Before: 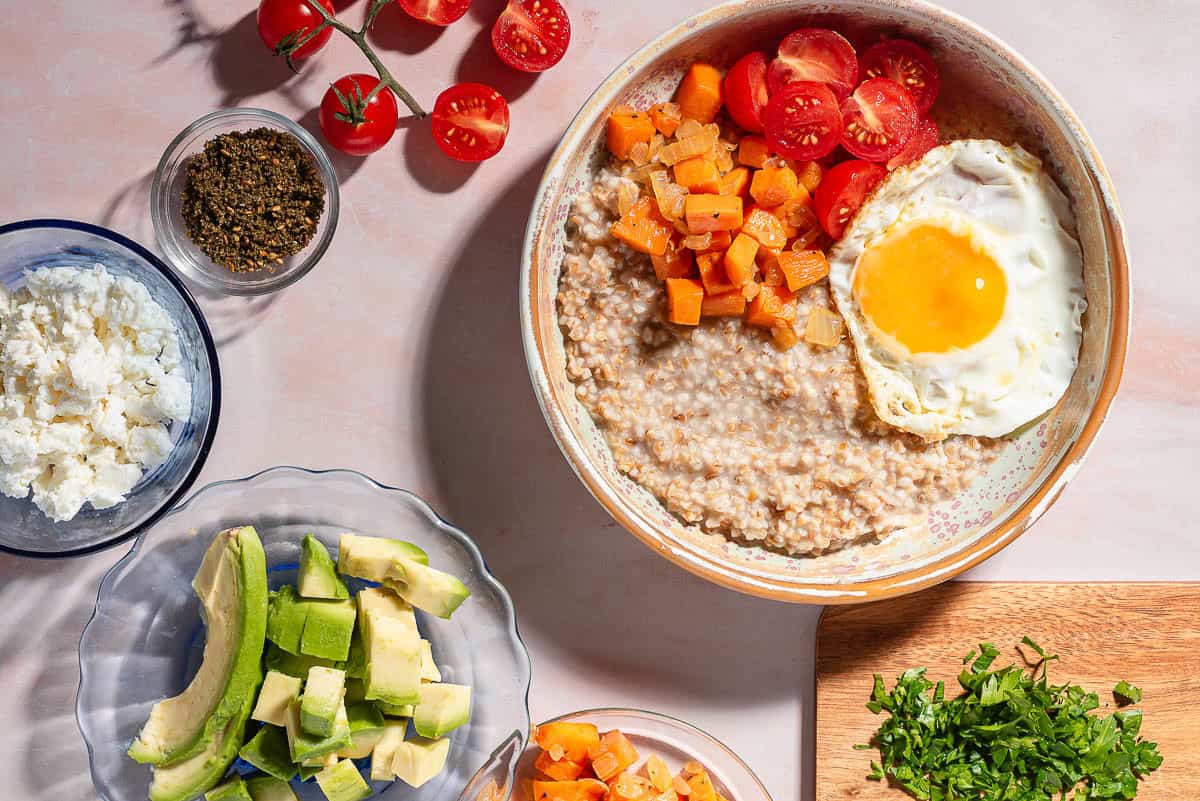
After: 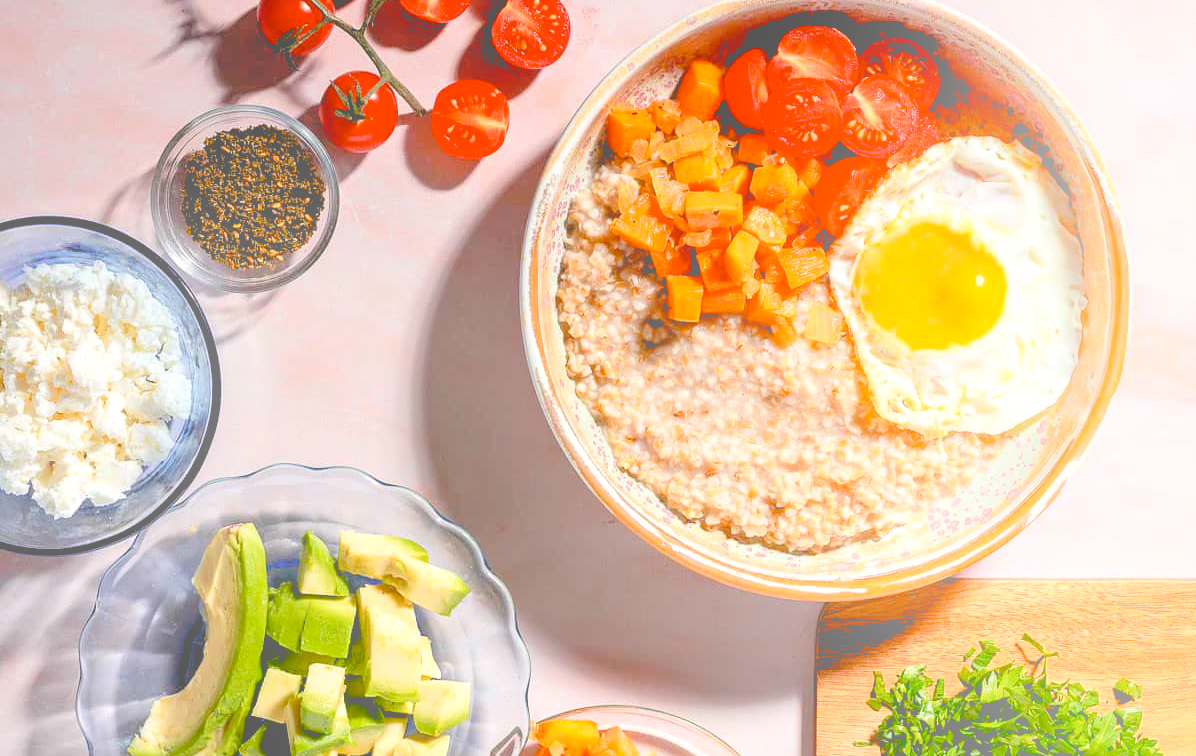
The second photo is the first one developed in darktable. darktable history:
bloom: size 40%
crop: top 0.448%, right 0.264%, bottom 5.045%
exposure: black level correction 0.025, exposure 0.182 EV, compensate highlight preservation false
levels: levels [0.026, 0.507, 0.987]
